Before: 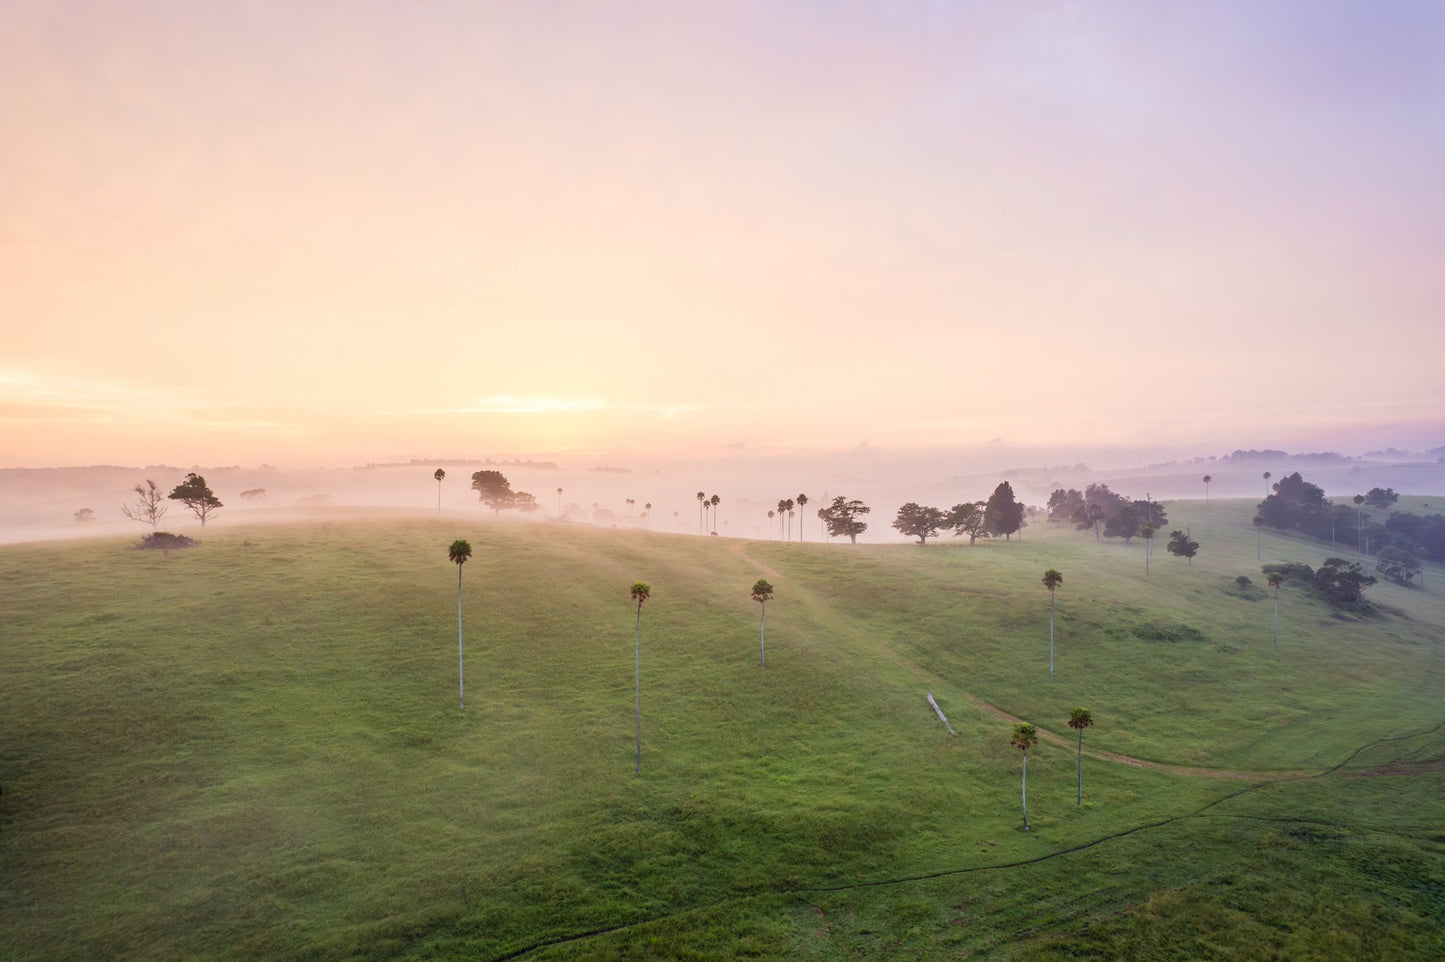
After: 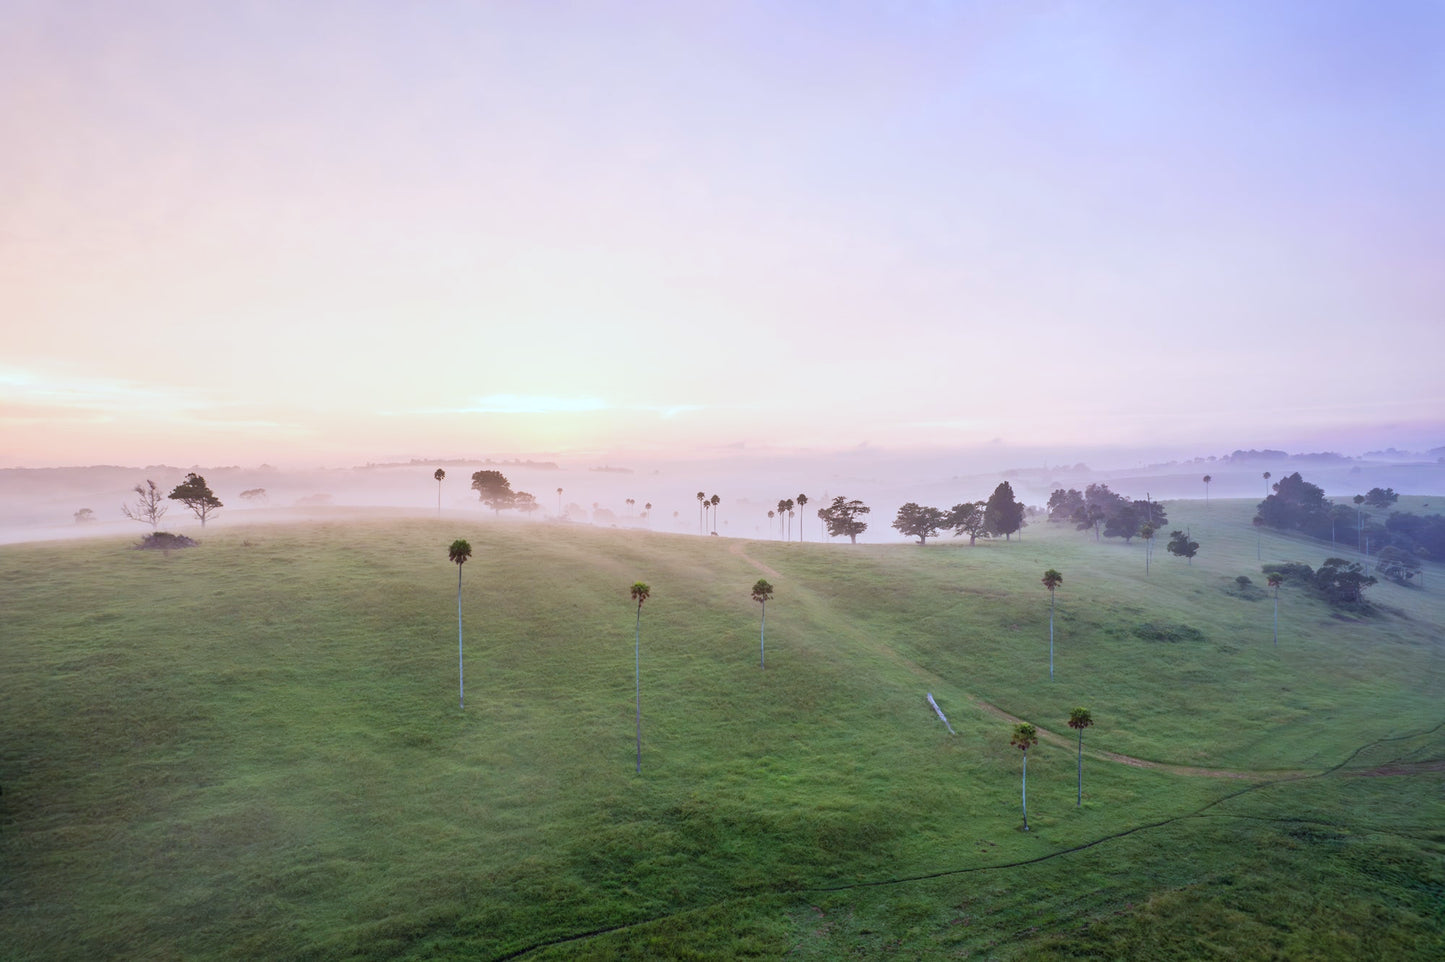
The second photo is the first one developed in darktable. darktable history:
exposure: compensate highlight preservation false
color calibration: x 0.38, y 0.391, temperature 4086.74 K
